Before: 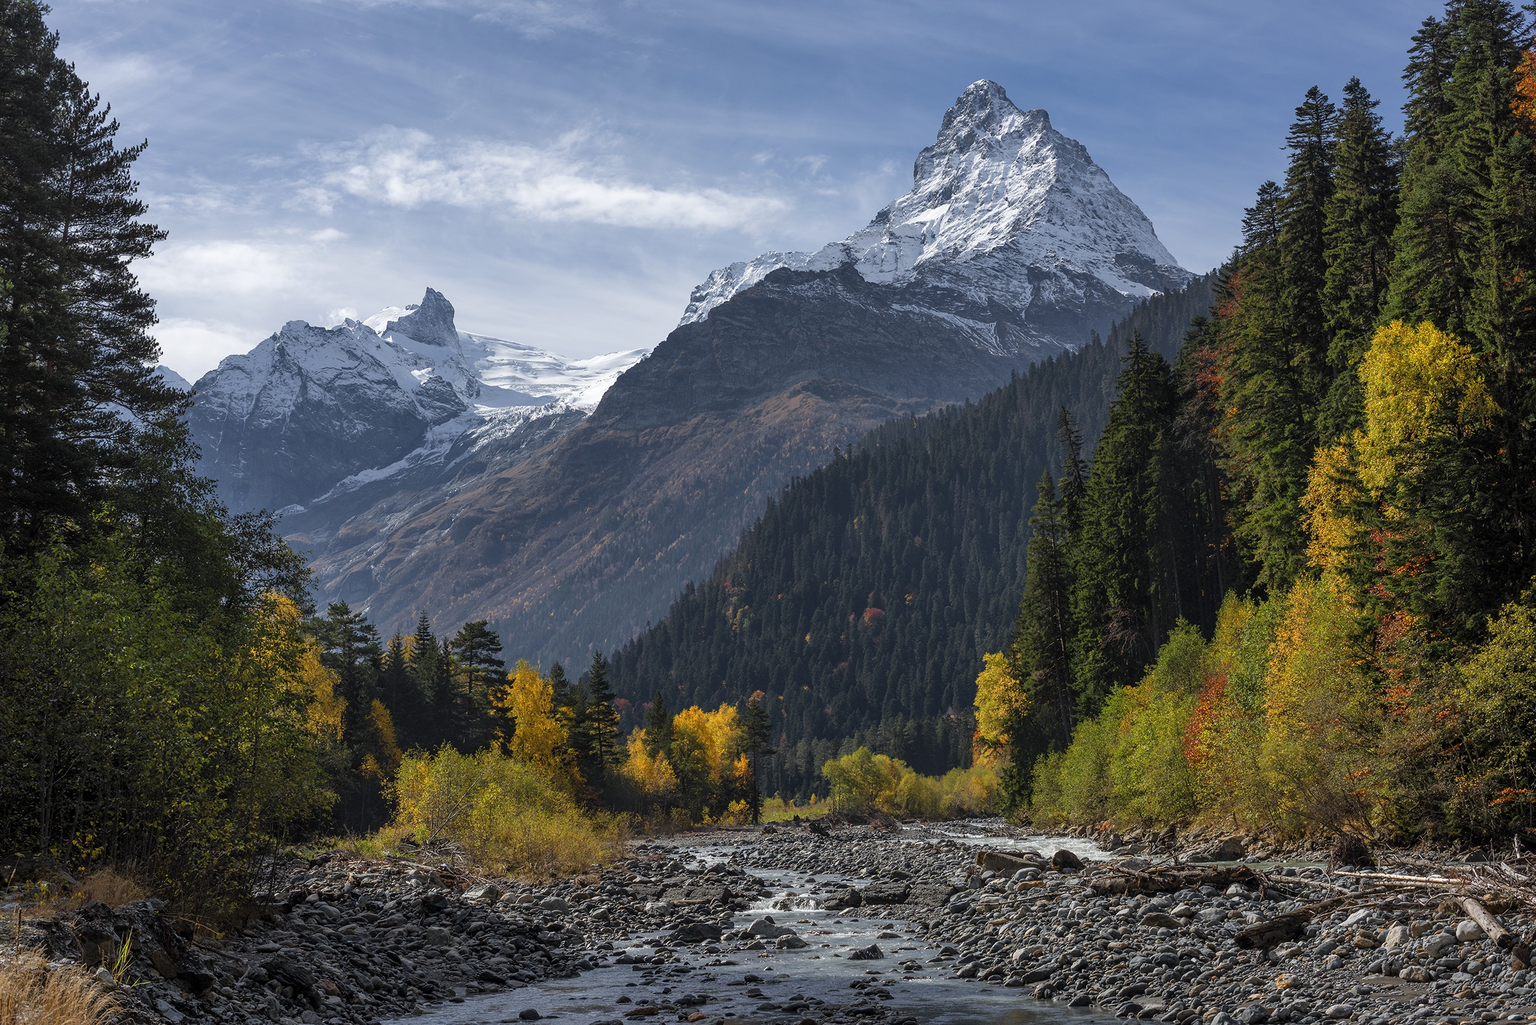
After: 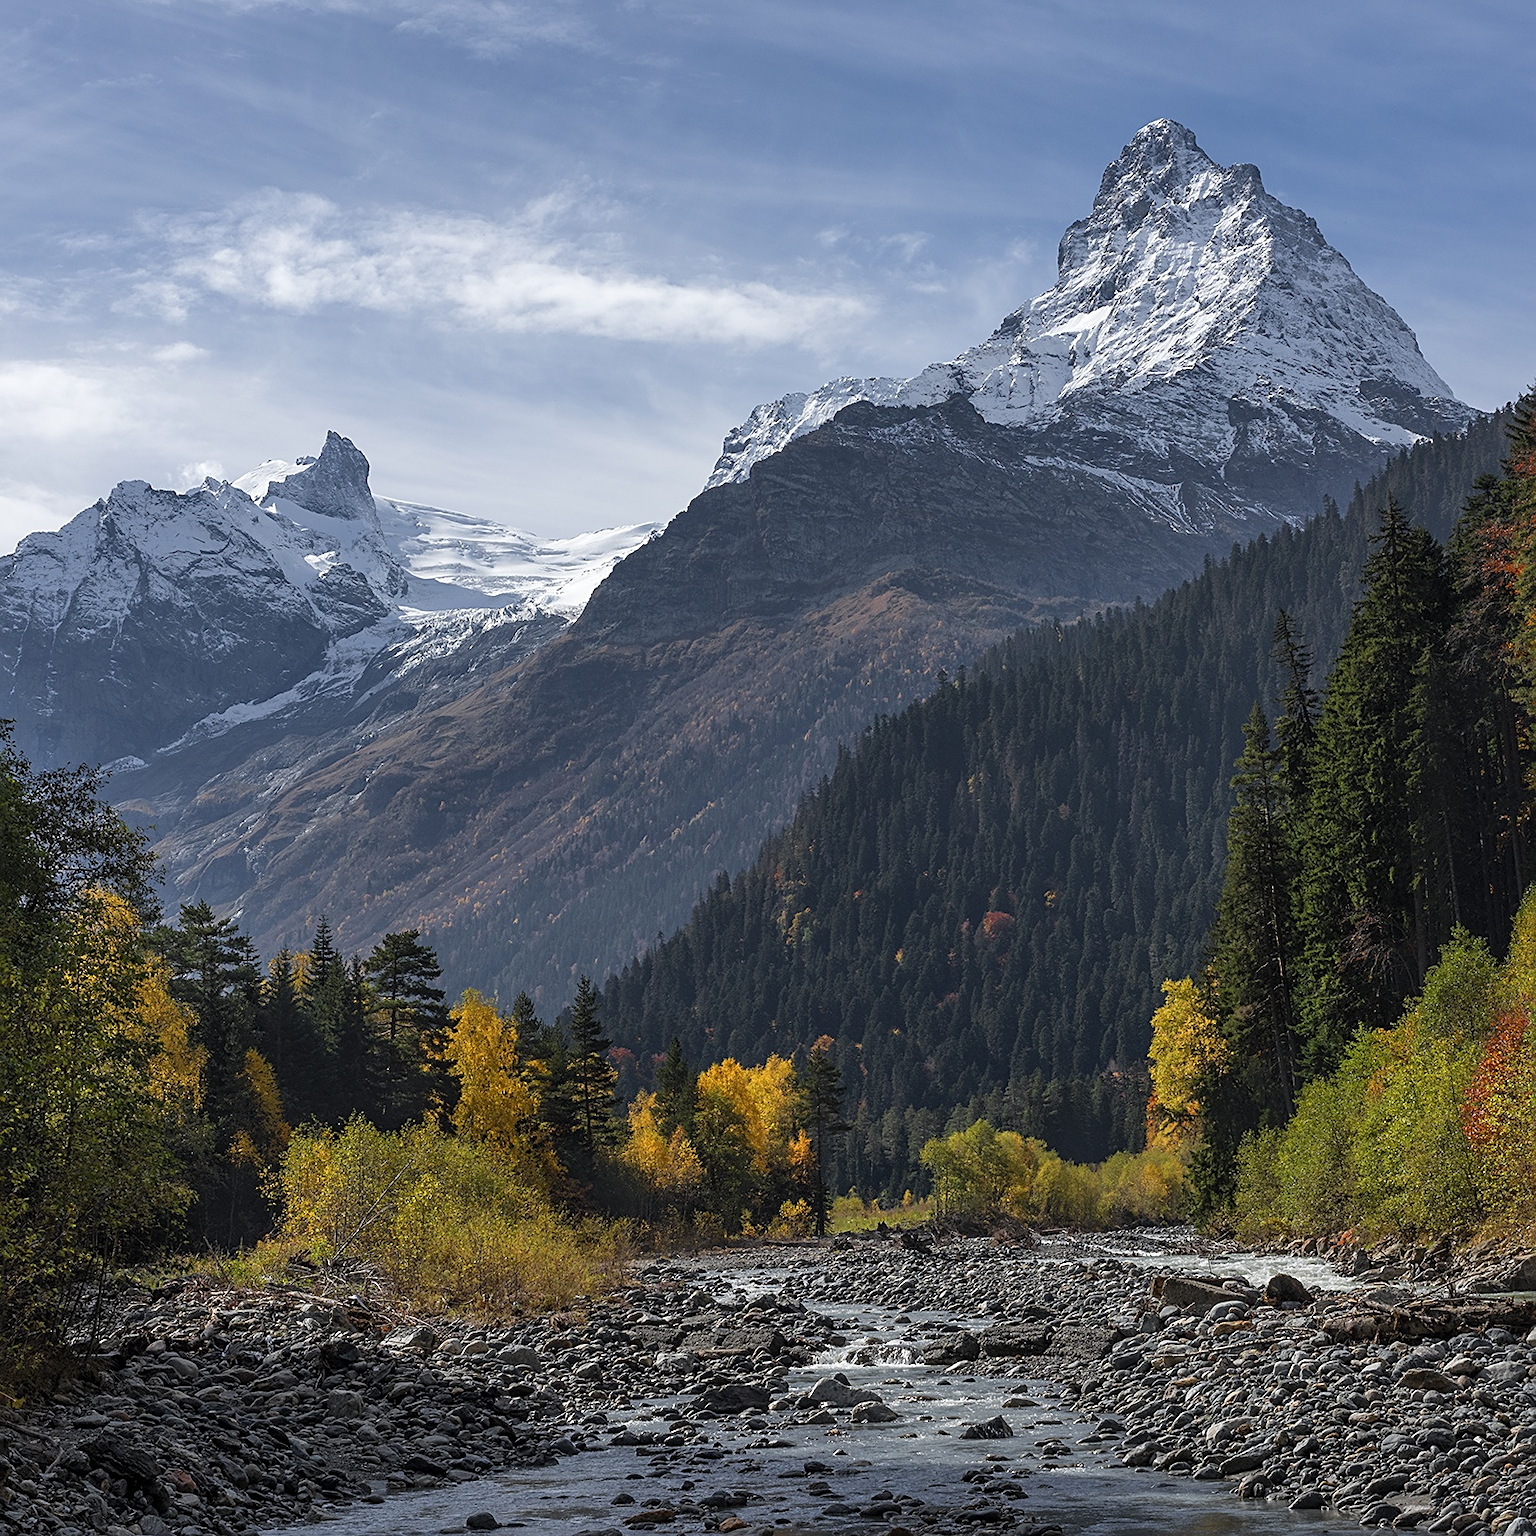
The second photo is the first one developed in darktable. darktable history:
sharpen: amount 0.479
crop and rotate: left 13.56%, right 19.706%
